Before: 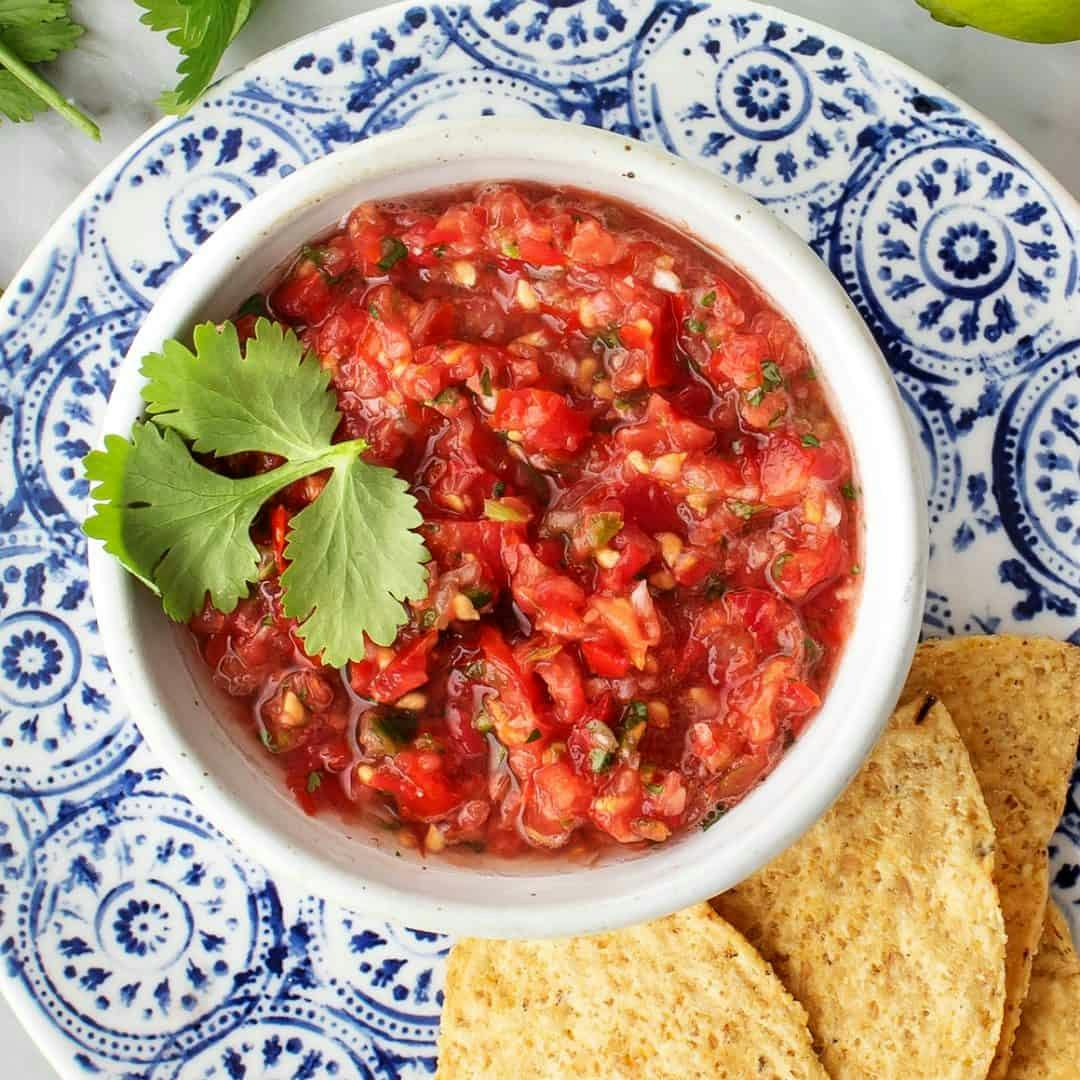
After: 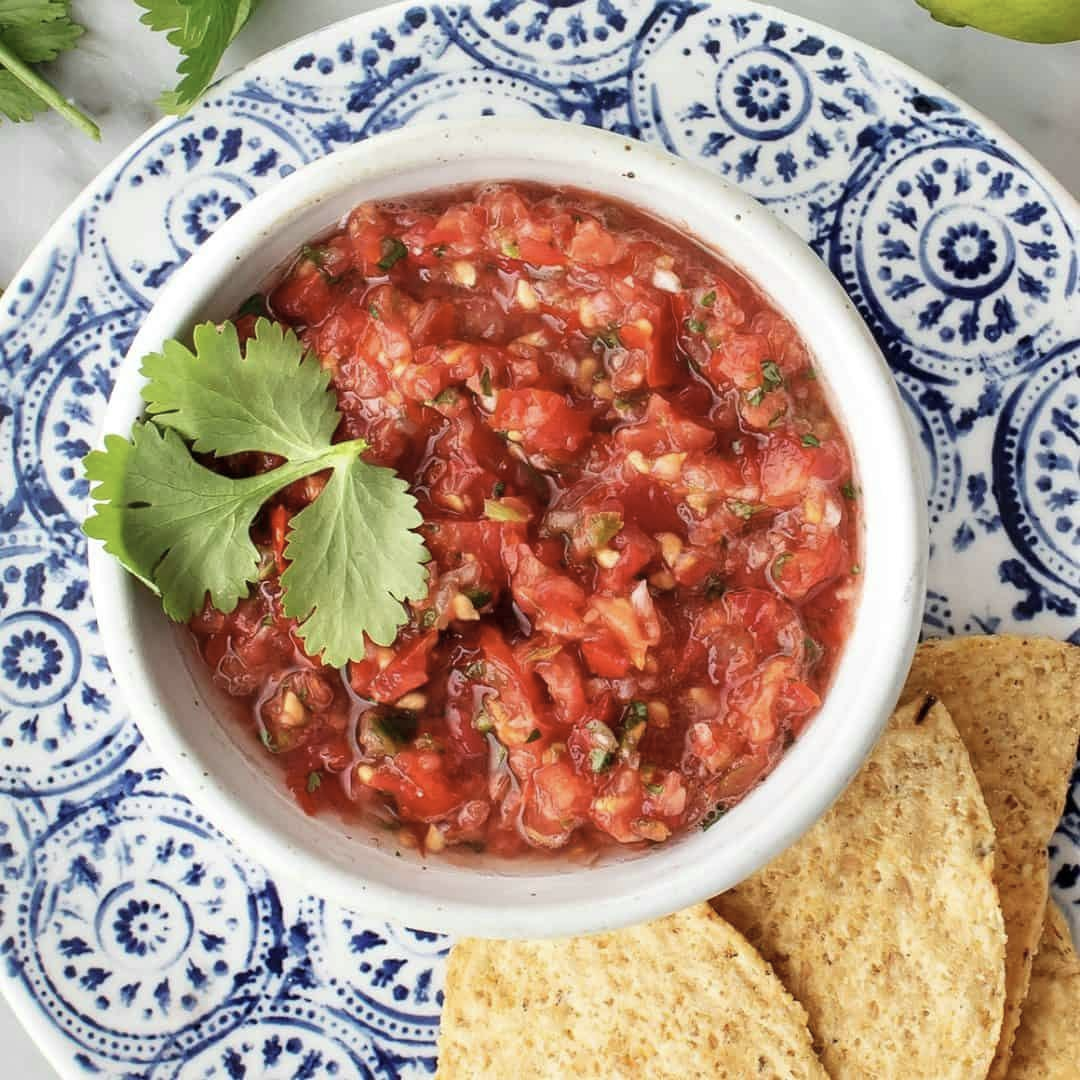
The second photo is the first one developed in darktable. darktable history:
color correction: highlights b* -0.01, saturation 0.78
